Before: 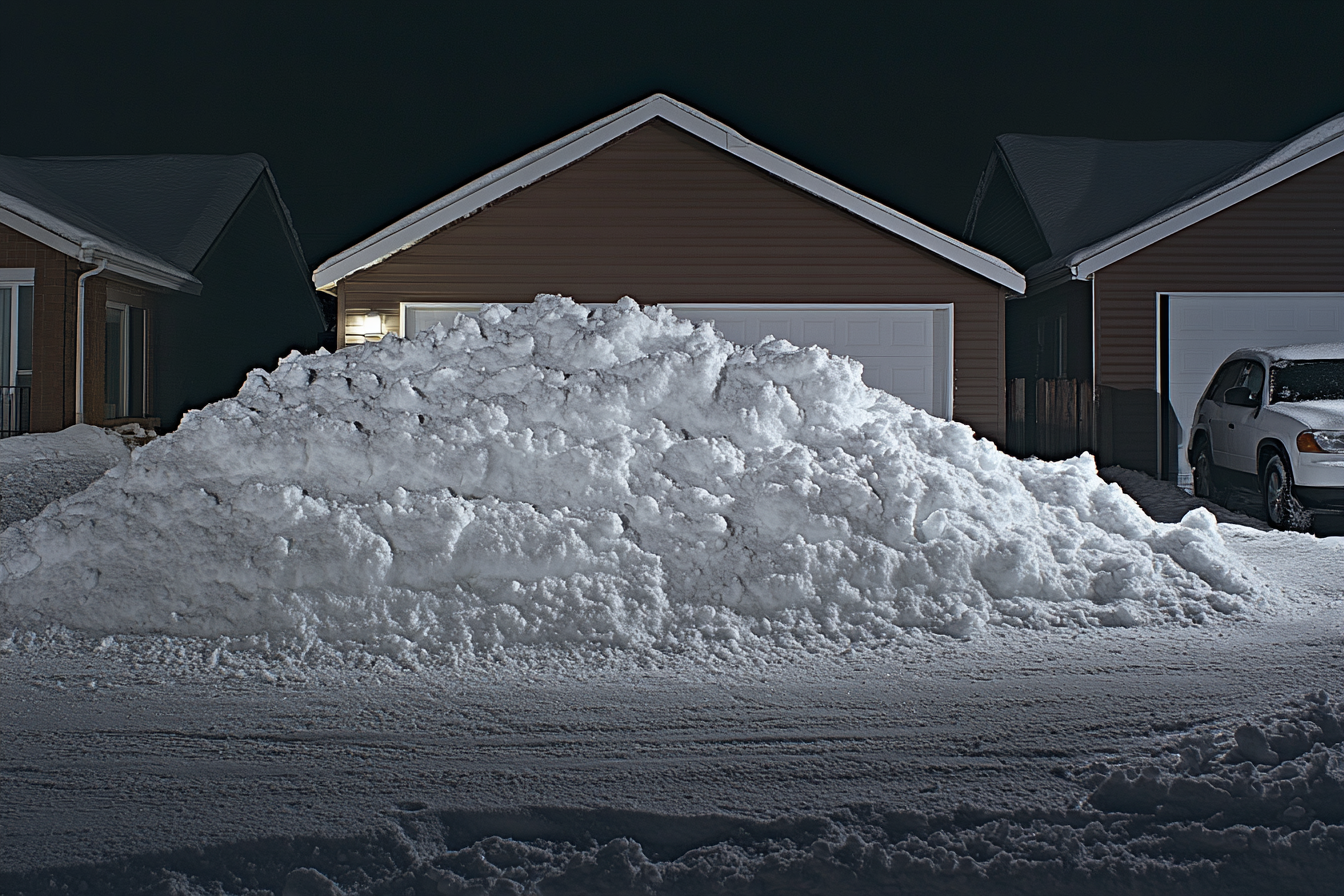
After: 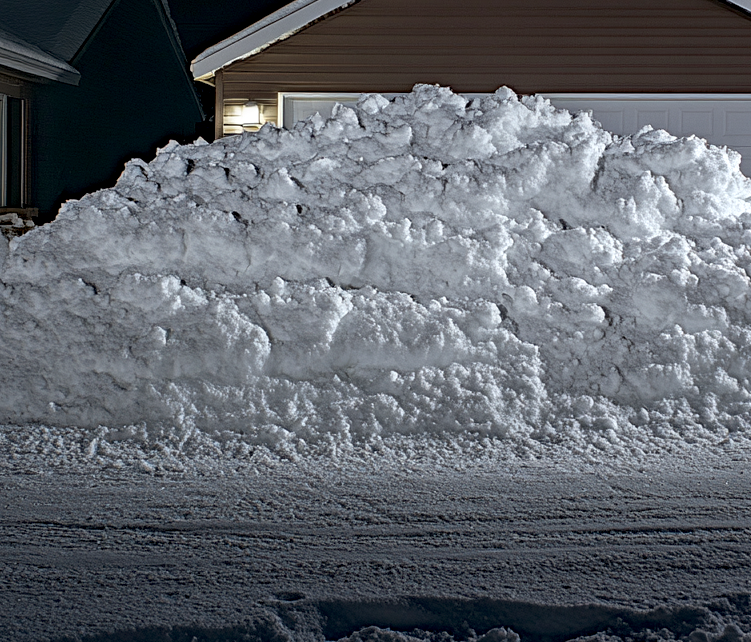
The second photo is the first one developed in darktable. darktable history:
crop: left 9.099%, top 23.524%, right 34.996%, bottom 4.812%
local contrast: on, module defaults
exposure: black level correction 0.008, exposure 0.099 EV, compensate highlight preservation false
